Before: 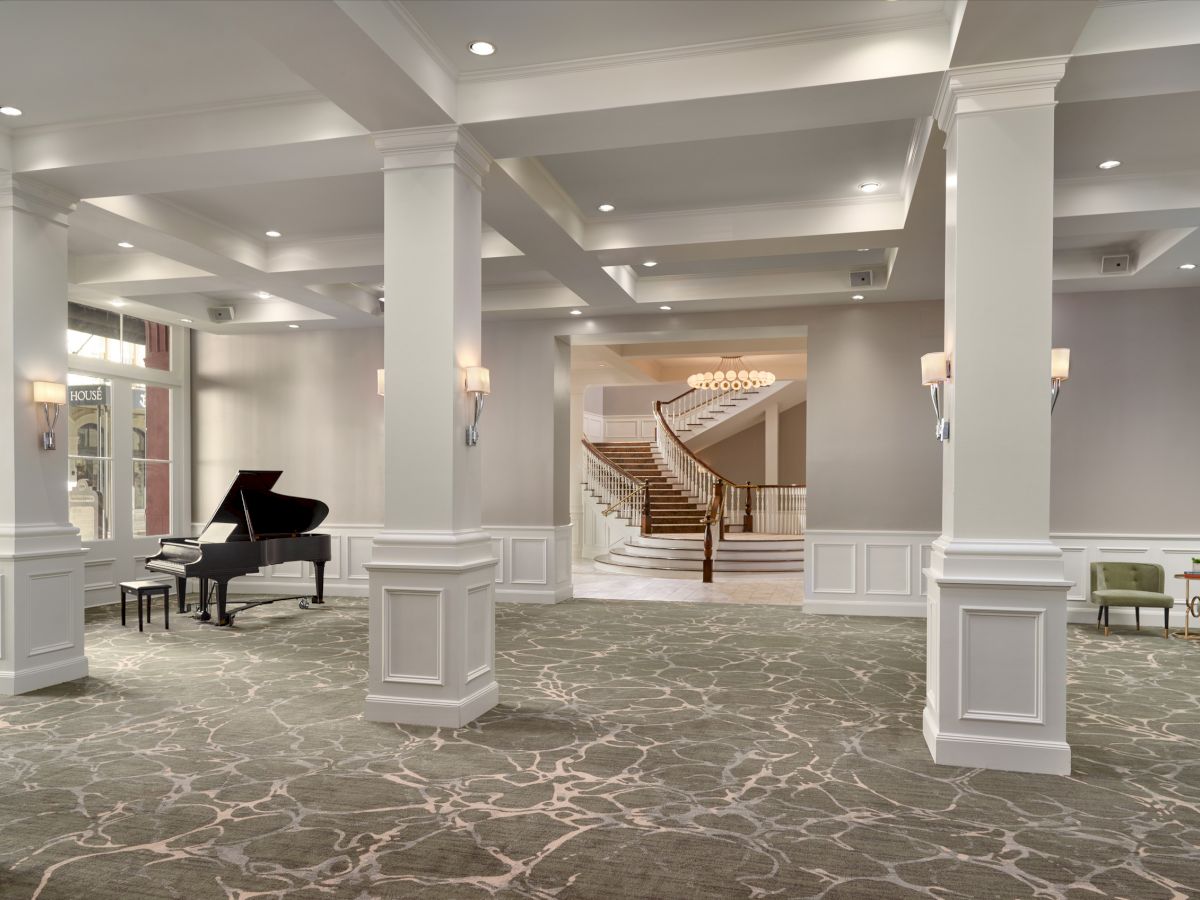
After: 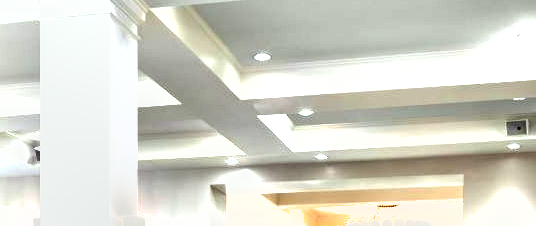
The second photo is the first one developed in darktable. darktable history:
crop: left 28.68%, top 16.838%, right 26.583%, bottom 58.032%
color calibration: illuminant Planckian (black body), adaptation linear Bradford (ICC v4), x 0.364, y 0.367, temperature 4419.79 K
exposure: black level correction 0, exposure 1.745 EV, compensate exposure bias true, compensate highlight preservation false
shadows and highlights: soften with gaussian
